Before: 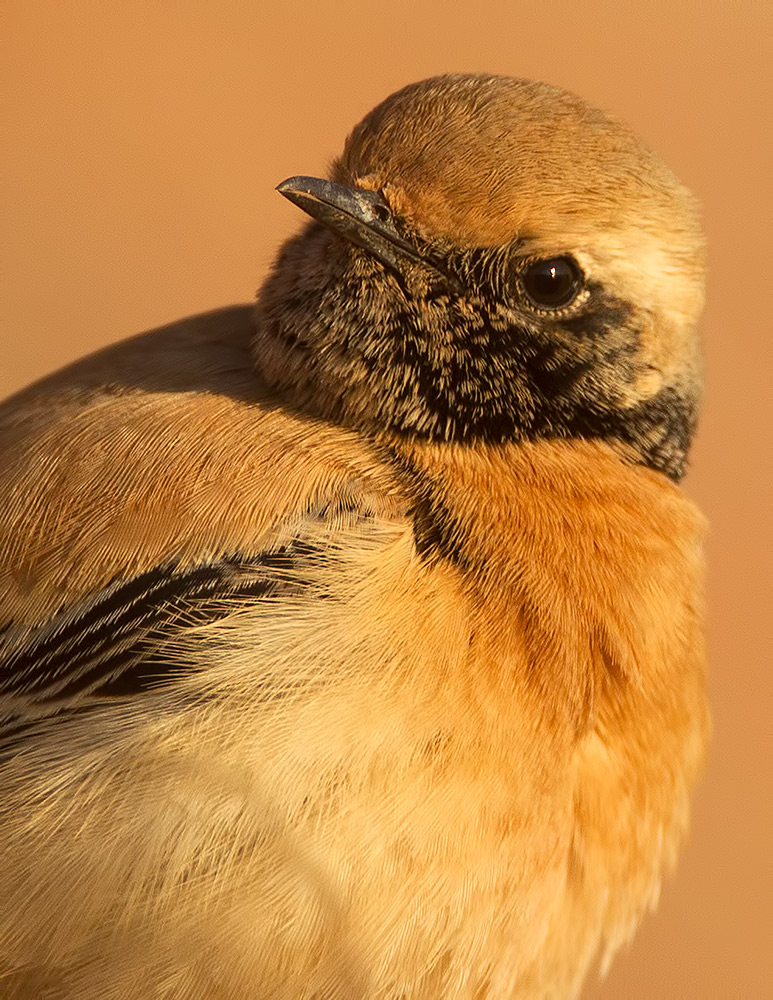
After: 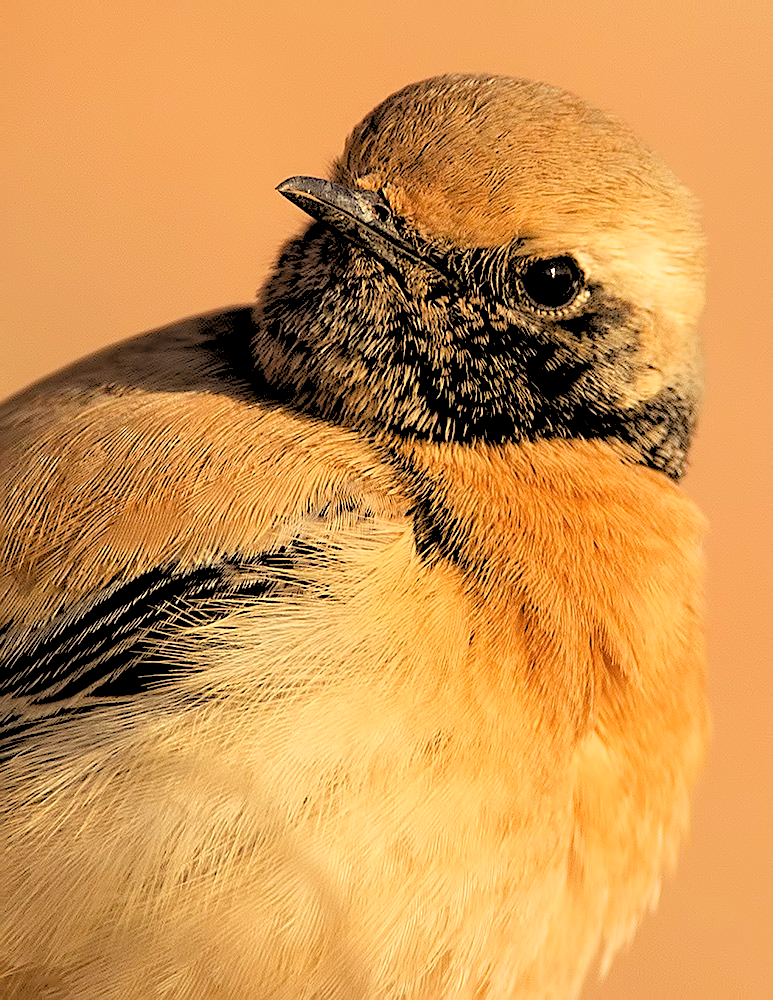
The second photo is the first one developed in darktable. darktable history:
sharpen: amount 0.55
rgb levels: levels [[0.027, 0.429, 0.996], [0, 0.5, 1], [0, 0.5, 1]]
contrast brightness saturation: saturation -0.05
